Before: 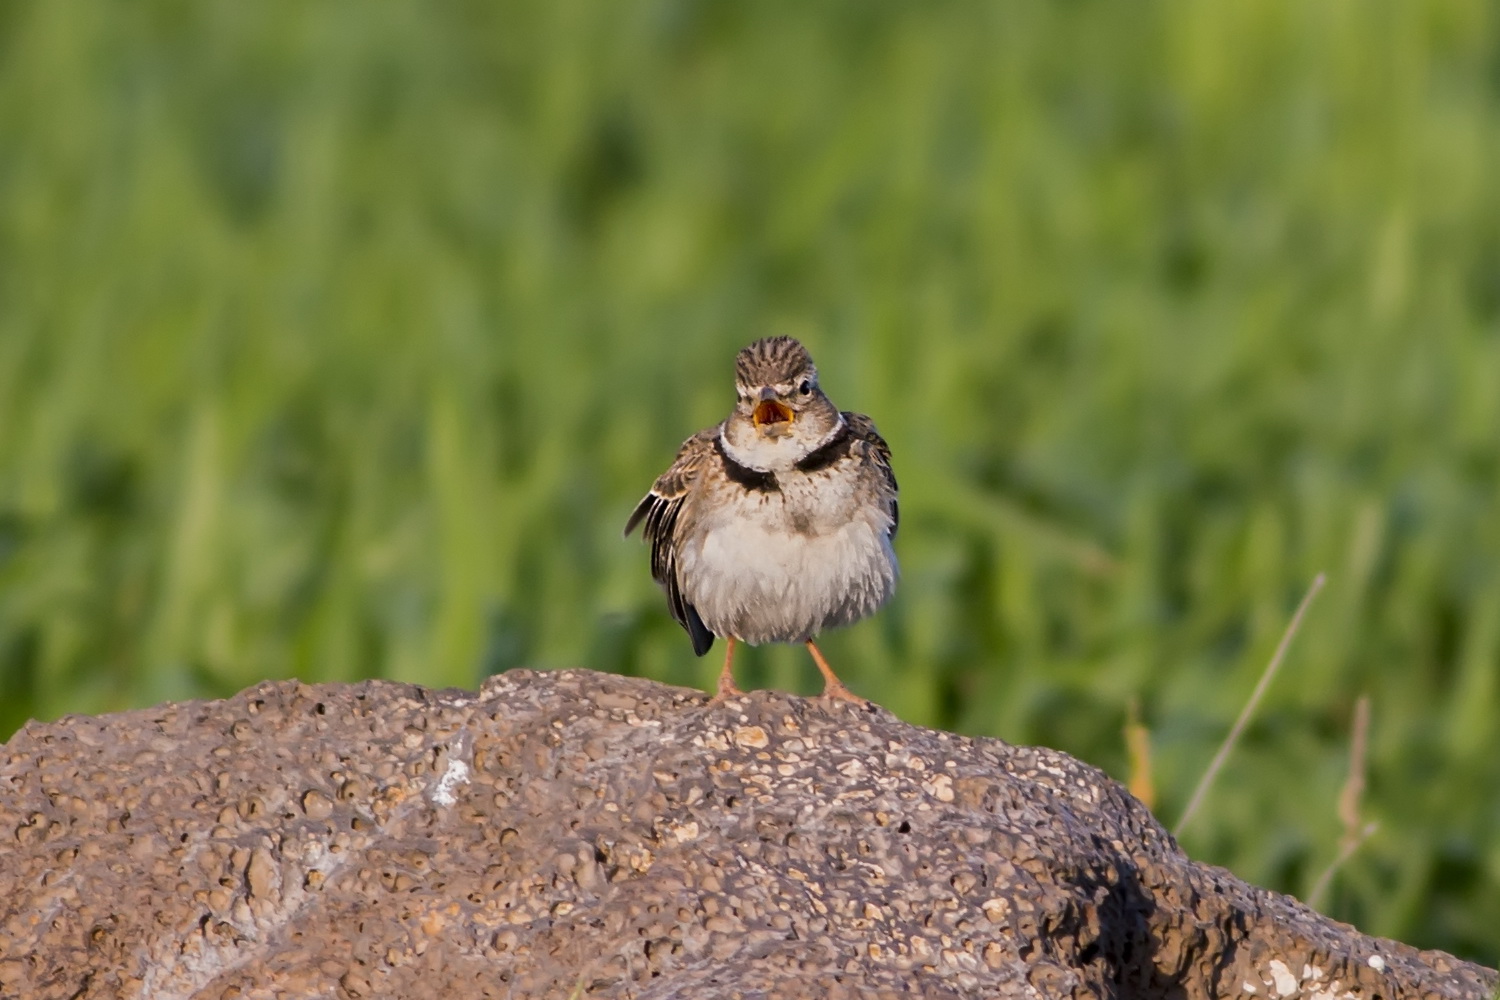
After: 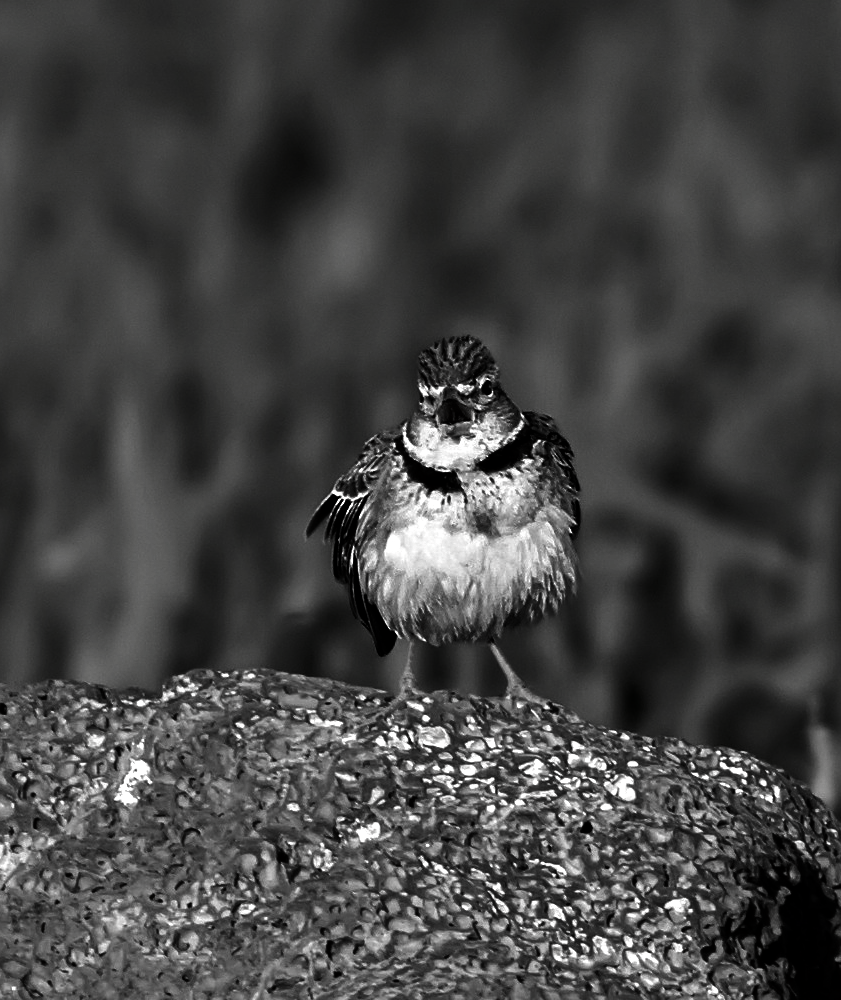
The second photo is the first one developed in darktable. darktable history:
sharpen: radius 1.299, amount 0.304, threshold 0.237
contrast brightness saturation: contrast 0.023, brightness -0.994, saturation -0.993
exposure: black level correction 0, exposure 0.703 EV, compensate highlight preservation false
crop: left 21.259%, right 22.625%
